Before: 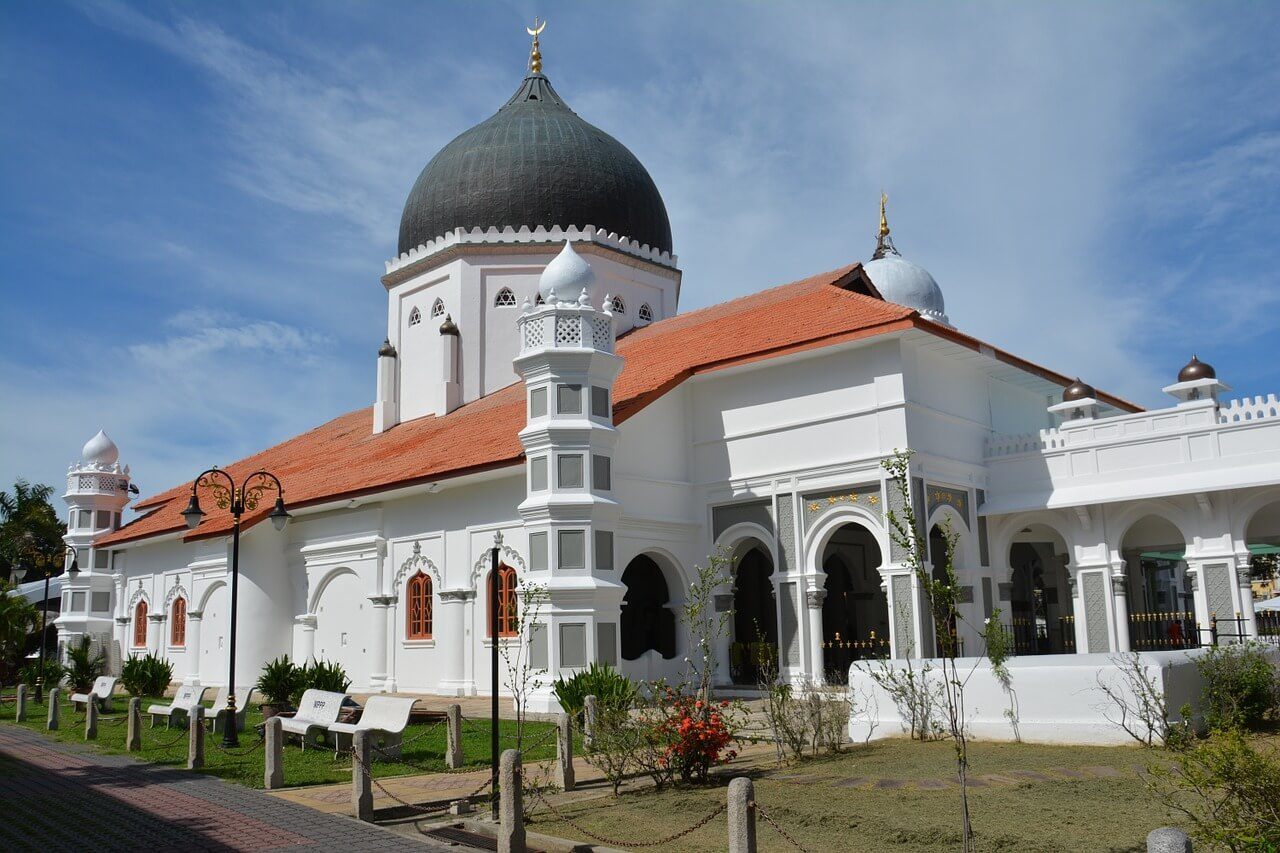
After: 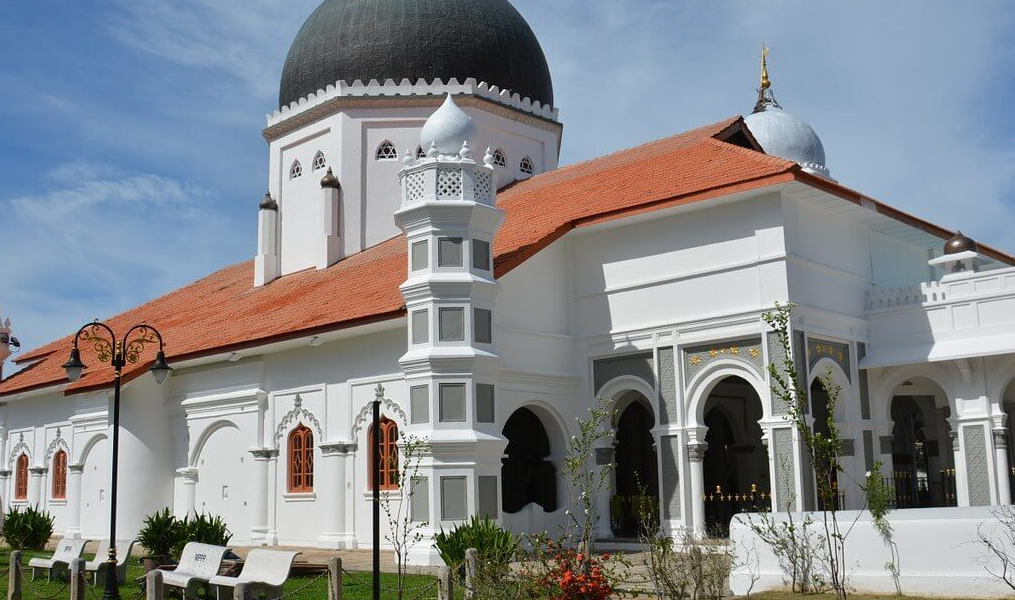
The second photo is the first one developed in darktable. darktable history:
crop: left 9.372%, top 17.255%, right 11.262%, bottom 12.401%
